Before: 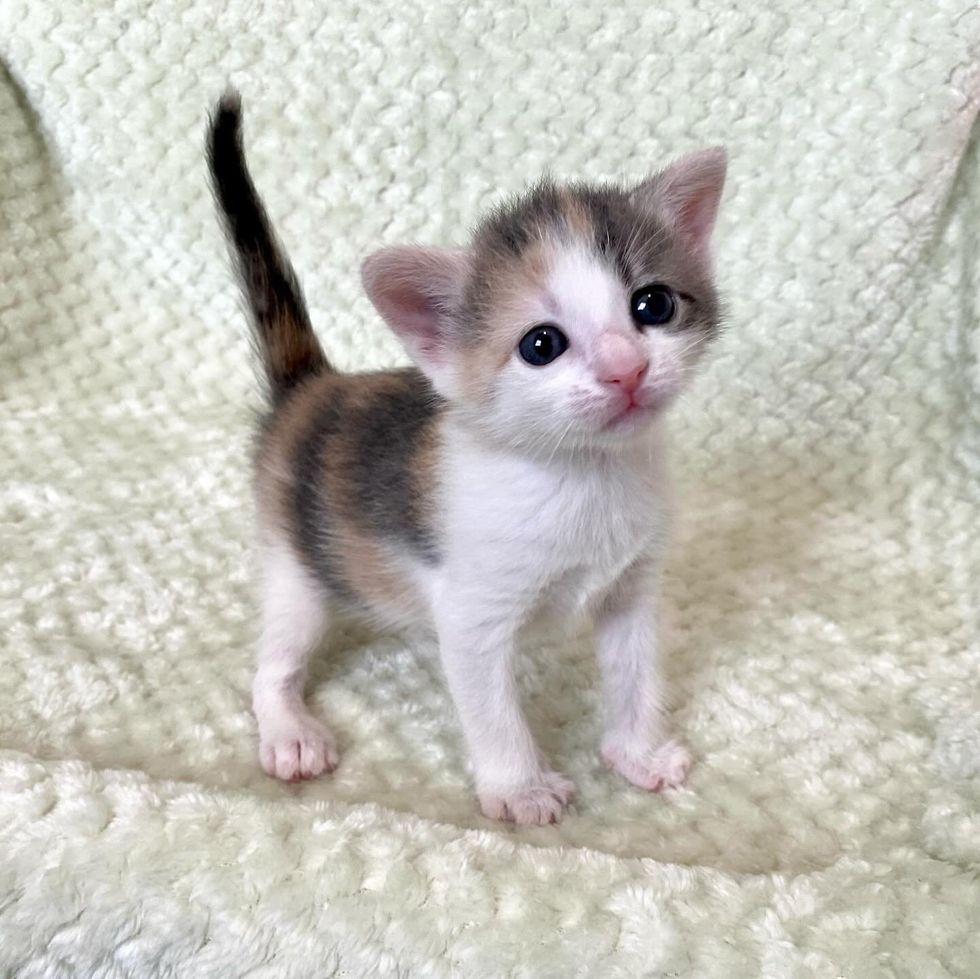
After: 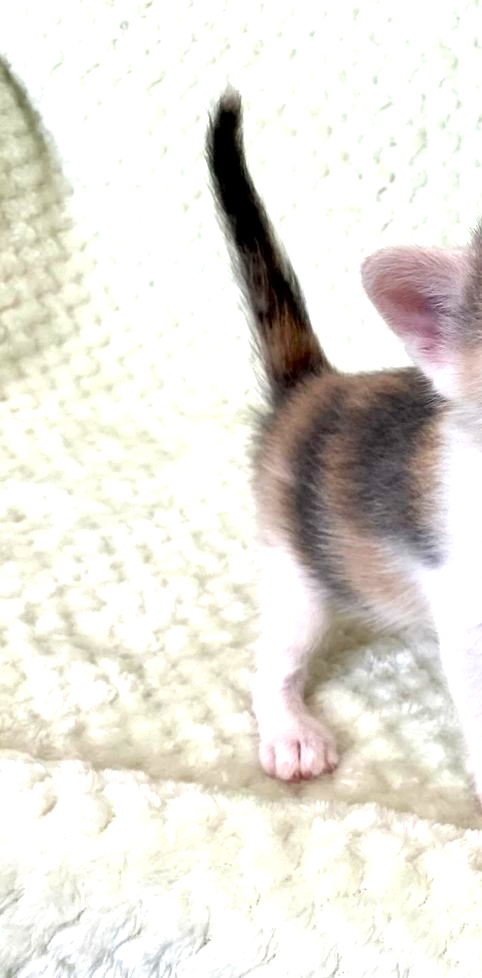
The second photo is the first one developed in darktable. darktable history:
crop and rotate: left 0.022%, top 0%, right 50.749%
exposure: black level correction 0.001, exposure 0.676 EV, compensate highlight preservation false
contrast brightness saturation: saturation 0.131
